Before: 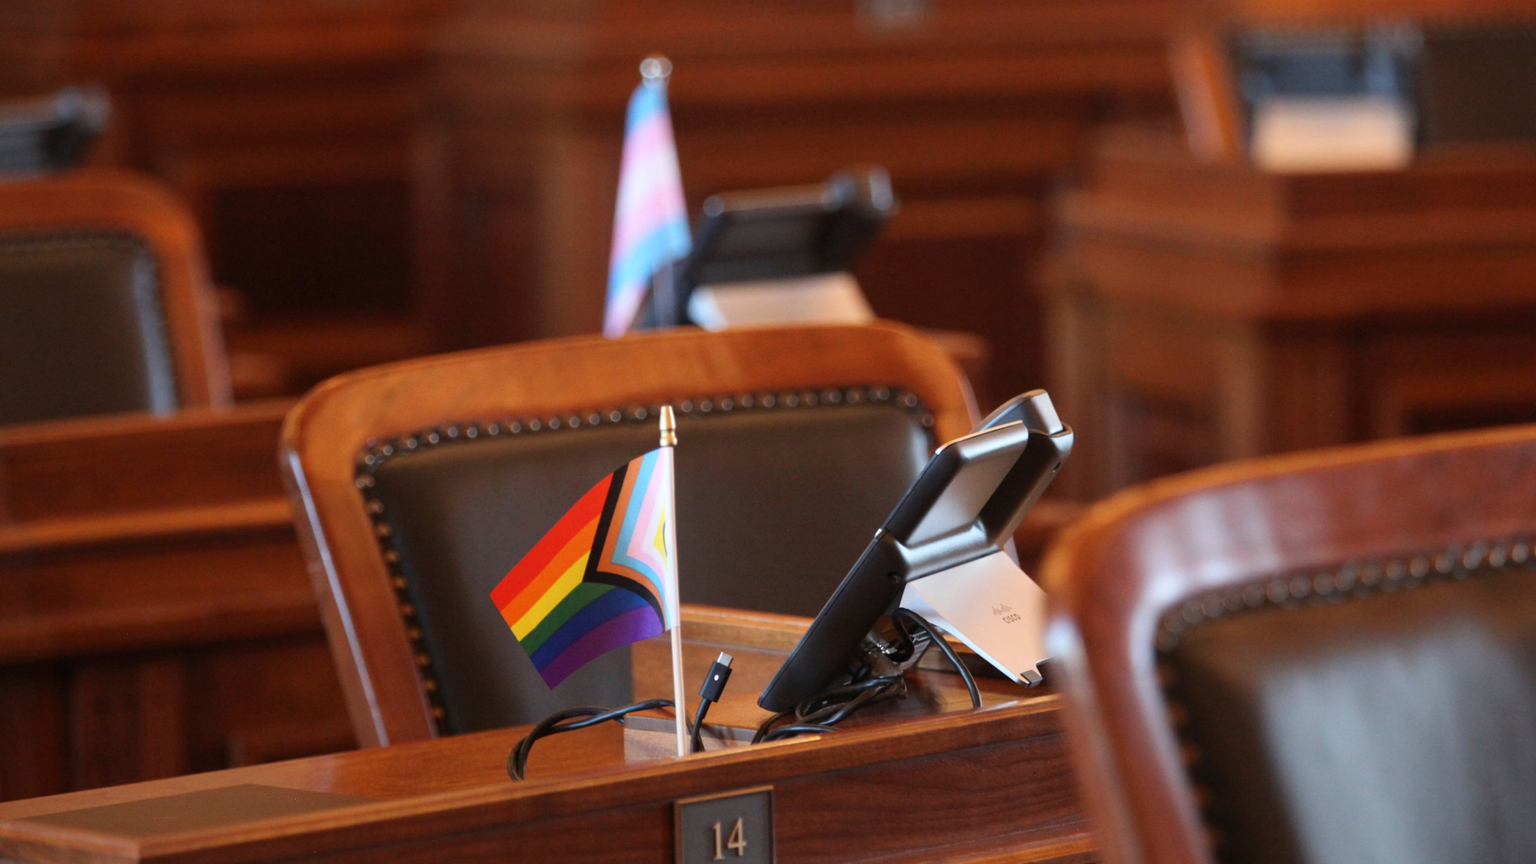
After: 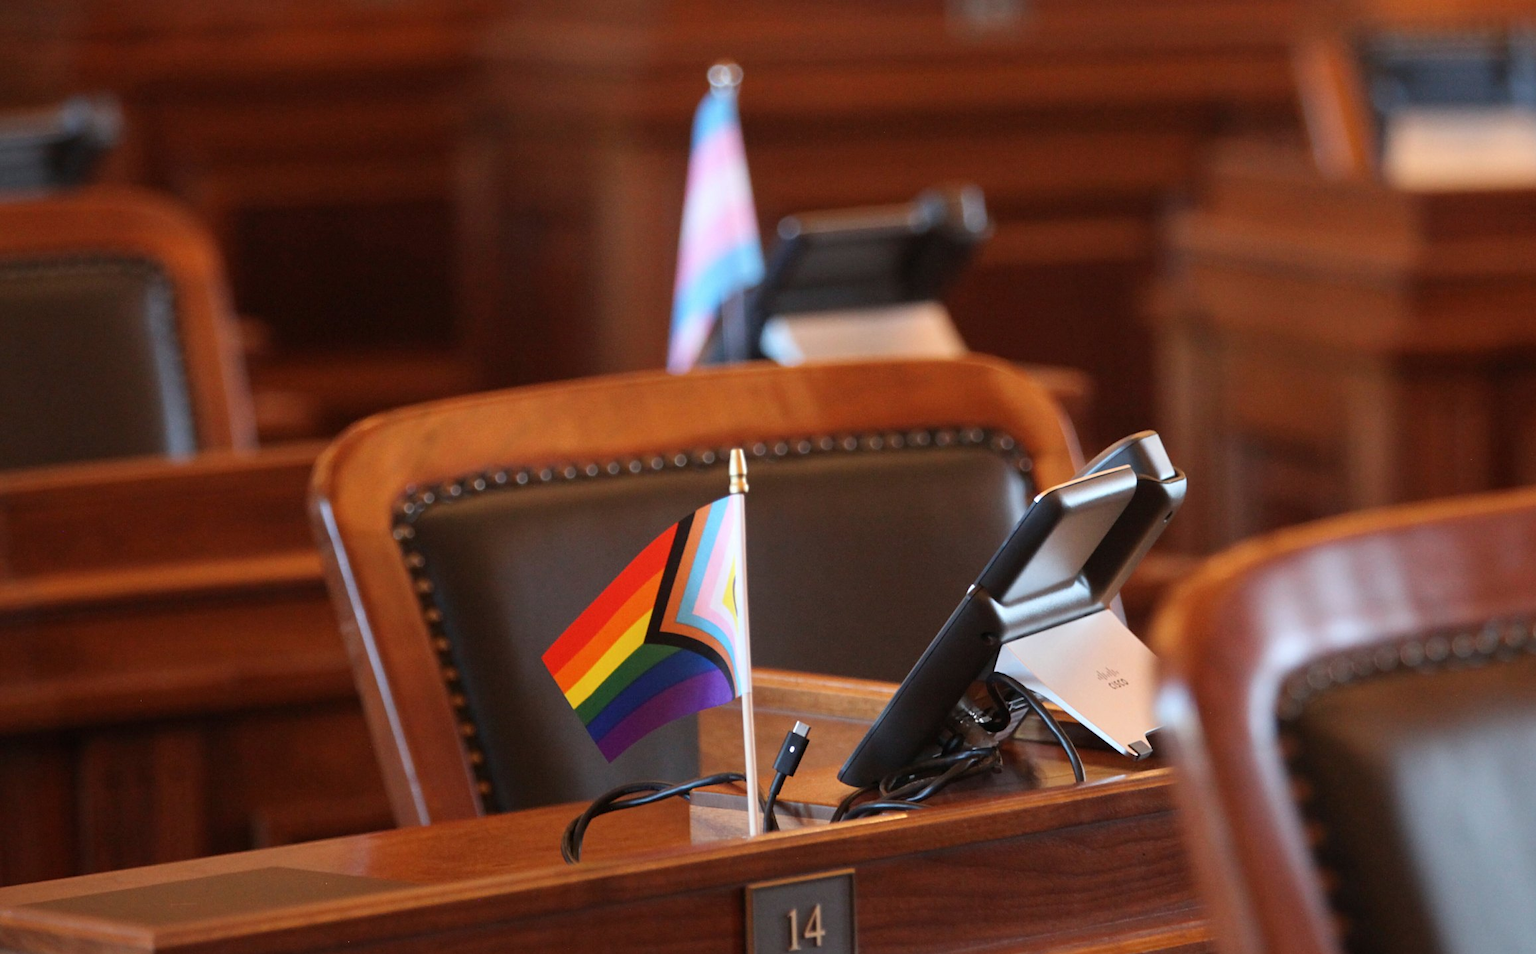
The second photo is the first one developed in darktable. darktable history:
sharpen: amount 0.213
crop: right 9.523%, bottom 0.037%
